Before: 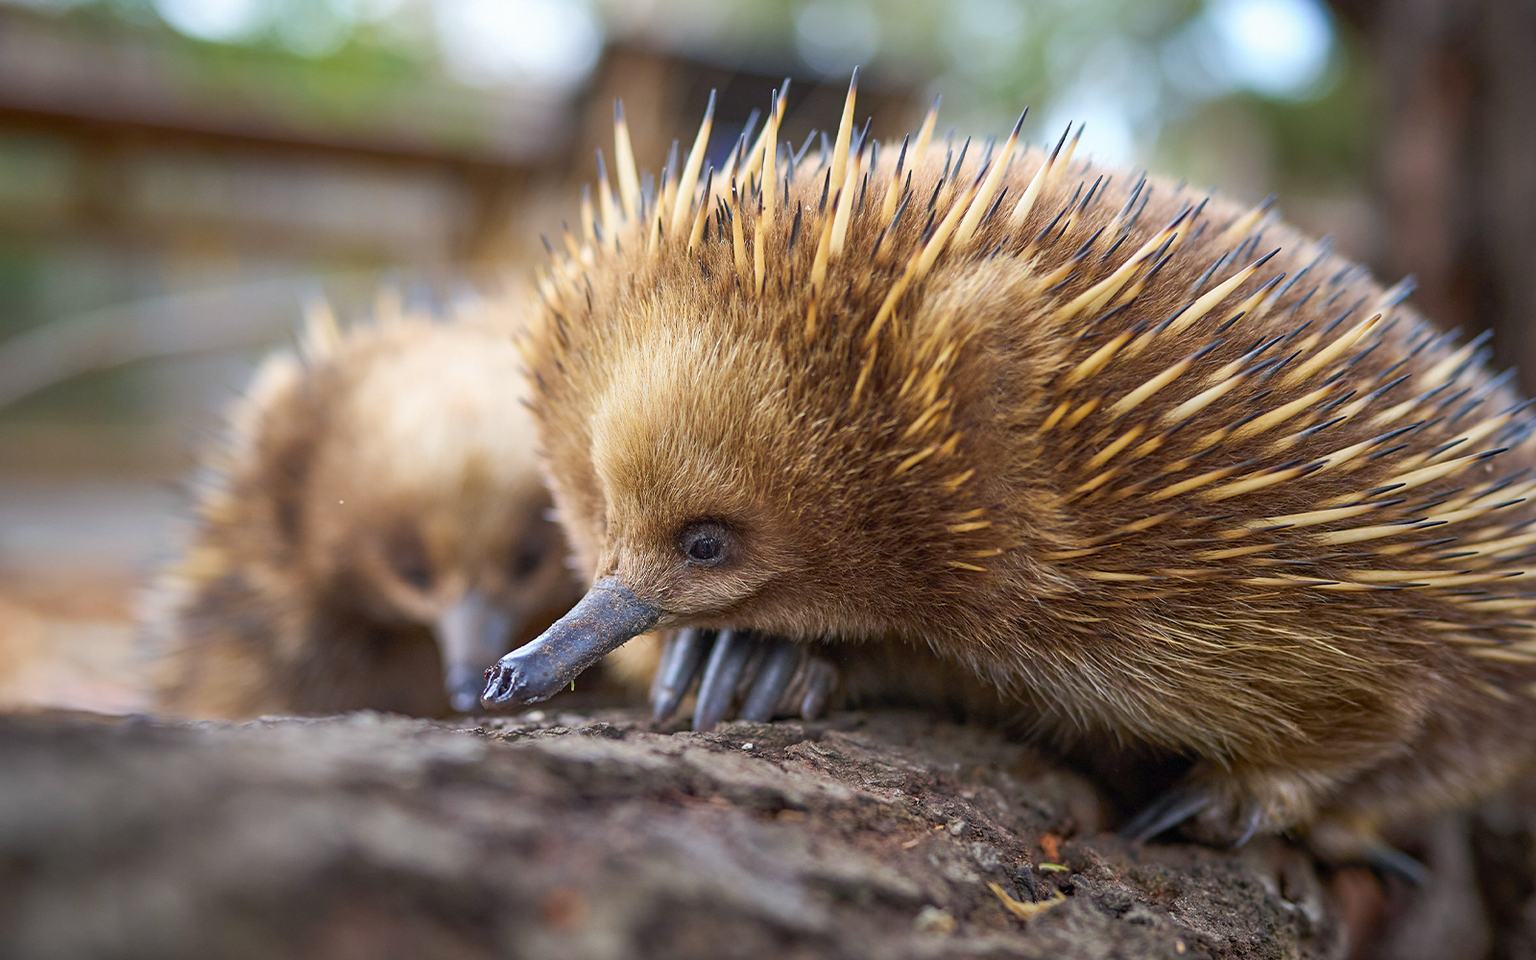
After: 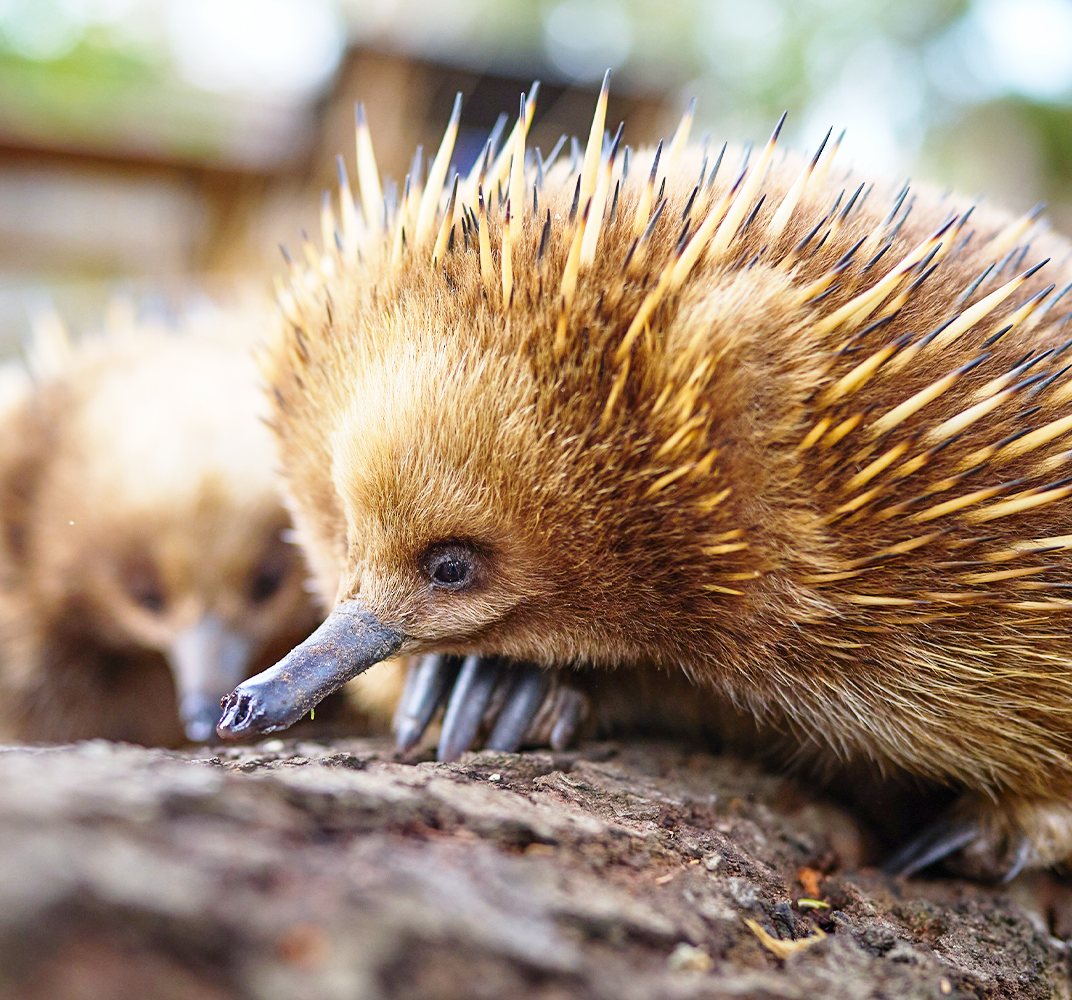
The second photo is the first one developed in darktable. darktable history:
crop and rotate: left 17.761%, right 15.196%
base curve: curves: ch0 [(0, 0) (0.028, 0.03) (0.121, 0.232) (0.46, 0.748) (0.859, 0.968) (1, 1)], preserve colors none
